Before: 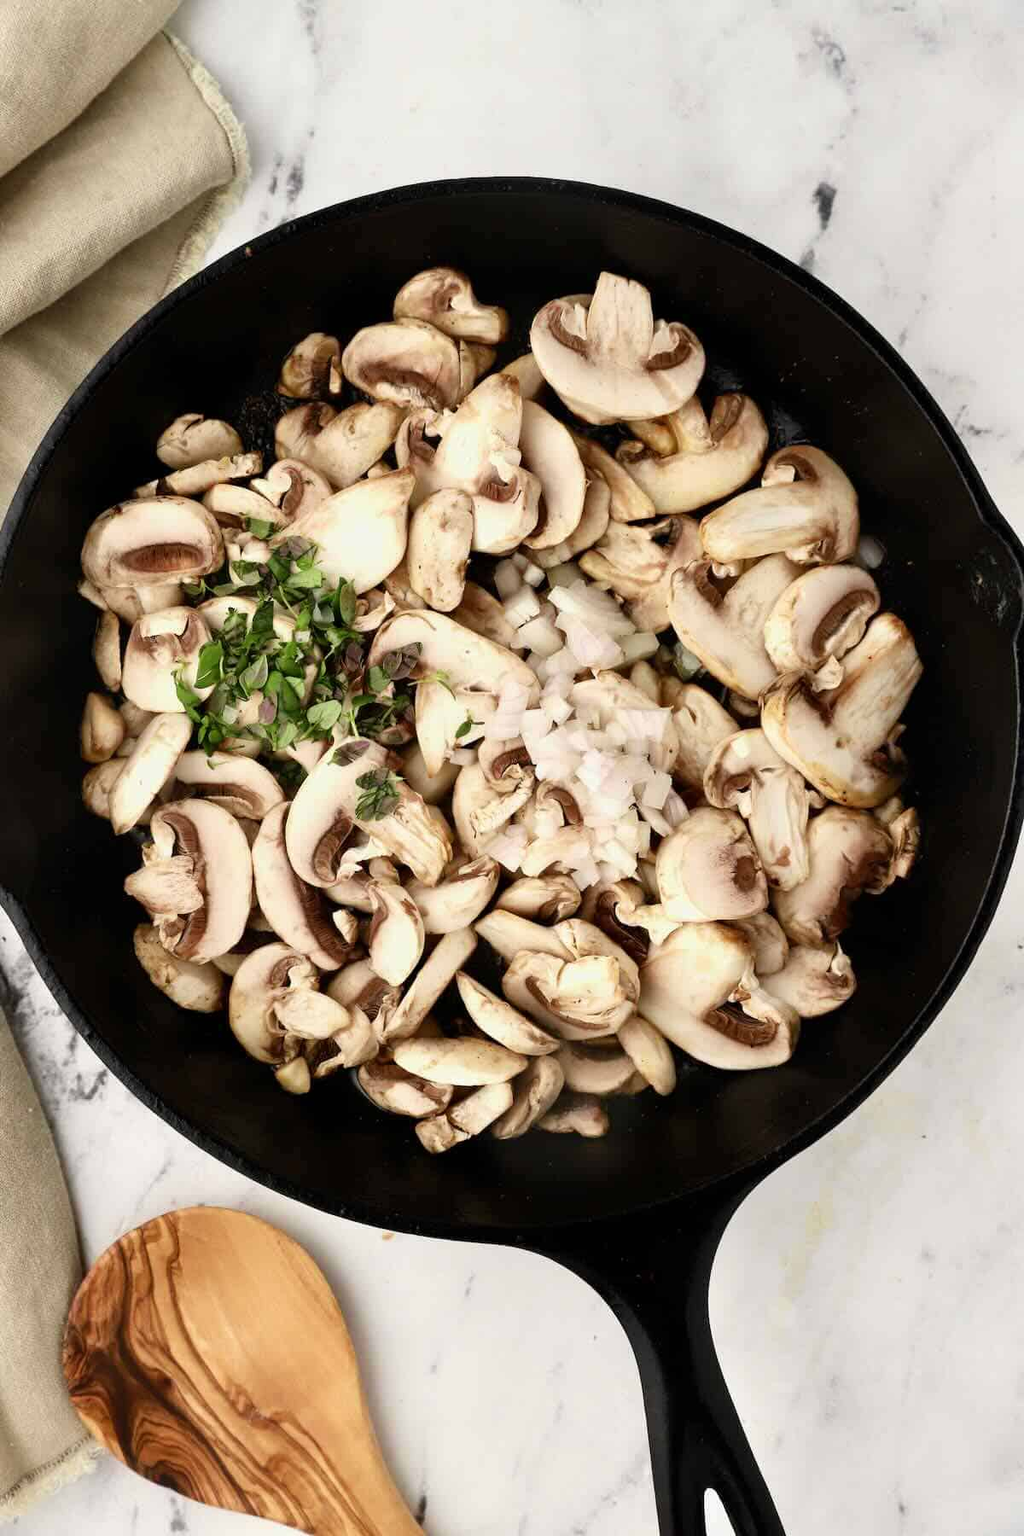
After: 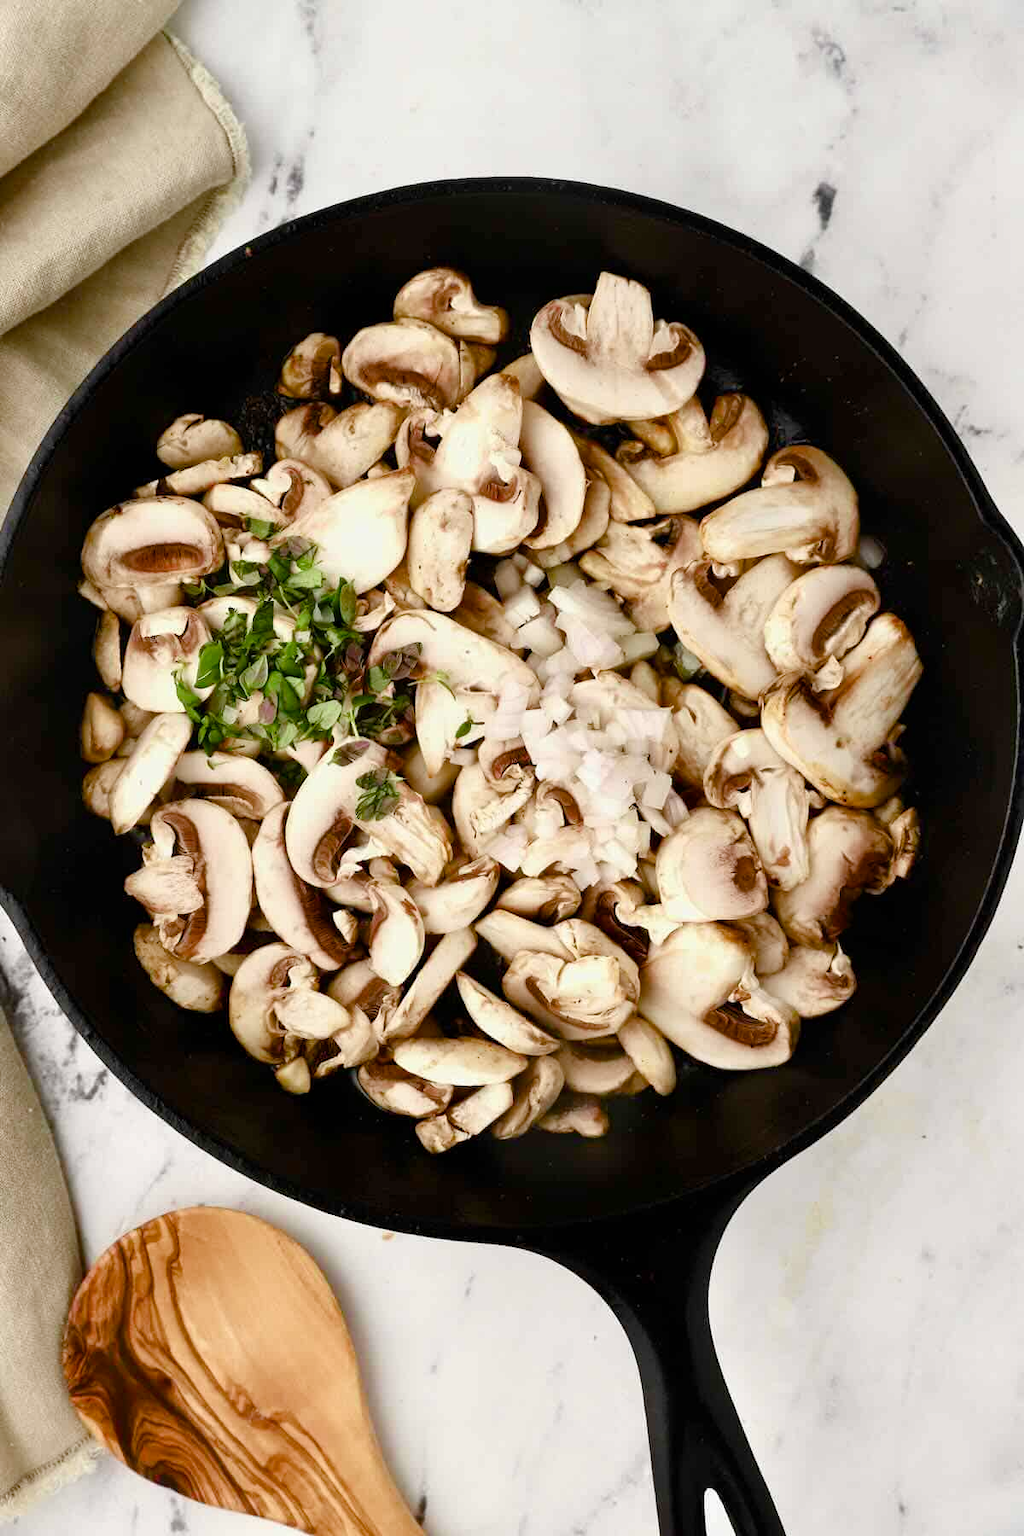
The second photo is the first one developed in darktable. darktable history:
color balance rgb: linear chroma grading › global chroma 14.858%, perceptual saturation grading › global saturation 20%, perceptual saturation grading › highlights -48.96%, perceptual saturation grading › shadows 24.994%, global vibrance 9.429%
